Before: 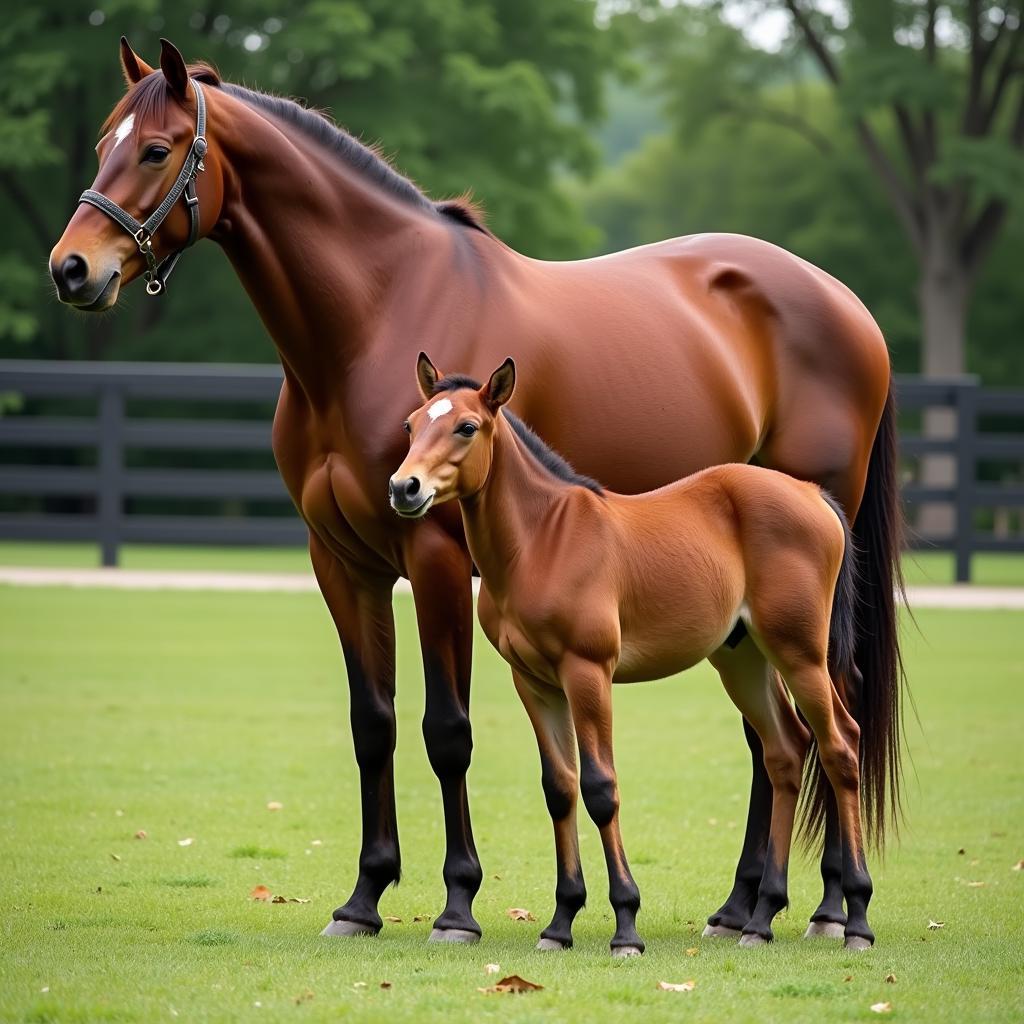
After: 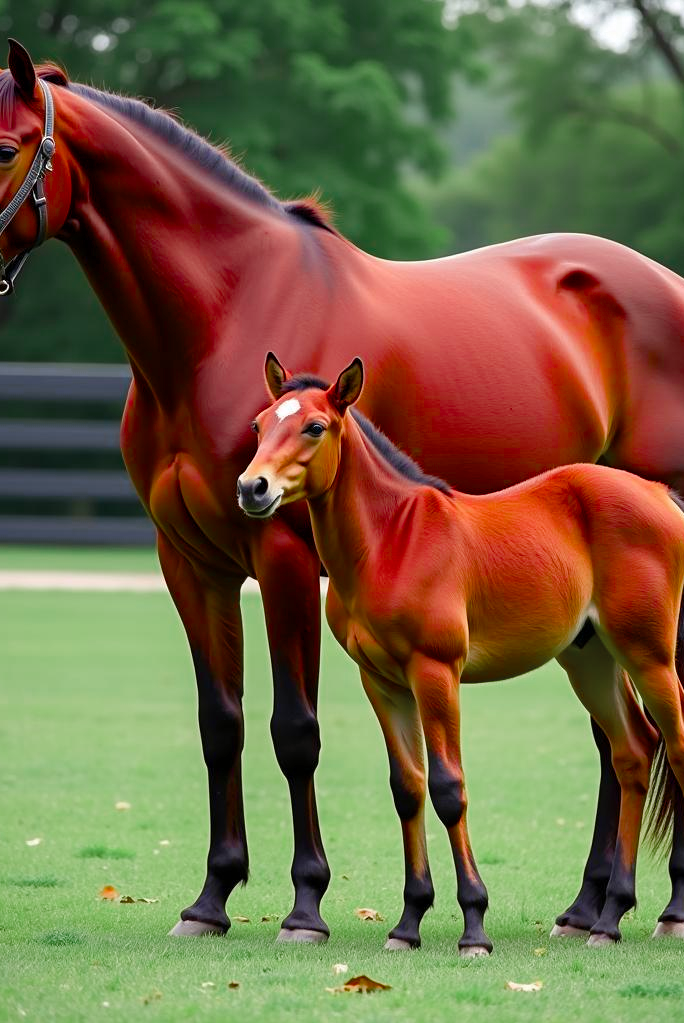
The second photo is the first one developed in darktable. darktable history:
crop and rotate: left 14.932%, right 18.26%
color balance rgb: shadows lift › chroma 3.128%, shadows lift › hue 279.43°, perceptual saturation grading › global saturation 34.611%, perceptual saturation grading › highlights -25.435%, perceptual saturation grading › shadows 49.702%
color zones: curves: ch0 [(0, 0.466) (0.128, 0.466) (0.25, 0.5) (0.375, 0.456) (0.5, 0.5) (0.625, 0.5) (0.737, 0.652) (0.875, 0.5)]; ch1 [(0, 0.603) (0.125, 0.618) (0.261, 0.348) (0.372, 0.353) (0.497, 0.363) (0.611, 0.45) (0.731, 0.427) (0.875, 0.518) (0.998, 0.652)]; ch2 [(0, 0.559) (0.125, 0.451) (0.253, 0.564) (0.37, 0.578) (0.5, 0.466) (0.625, 0.471) (0.731, 0.471) (0.88, 0.485)]
